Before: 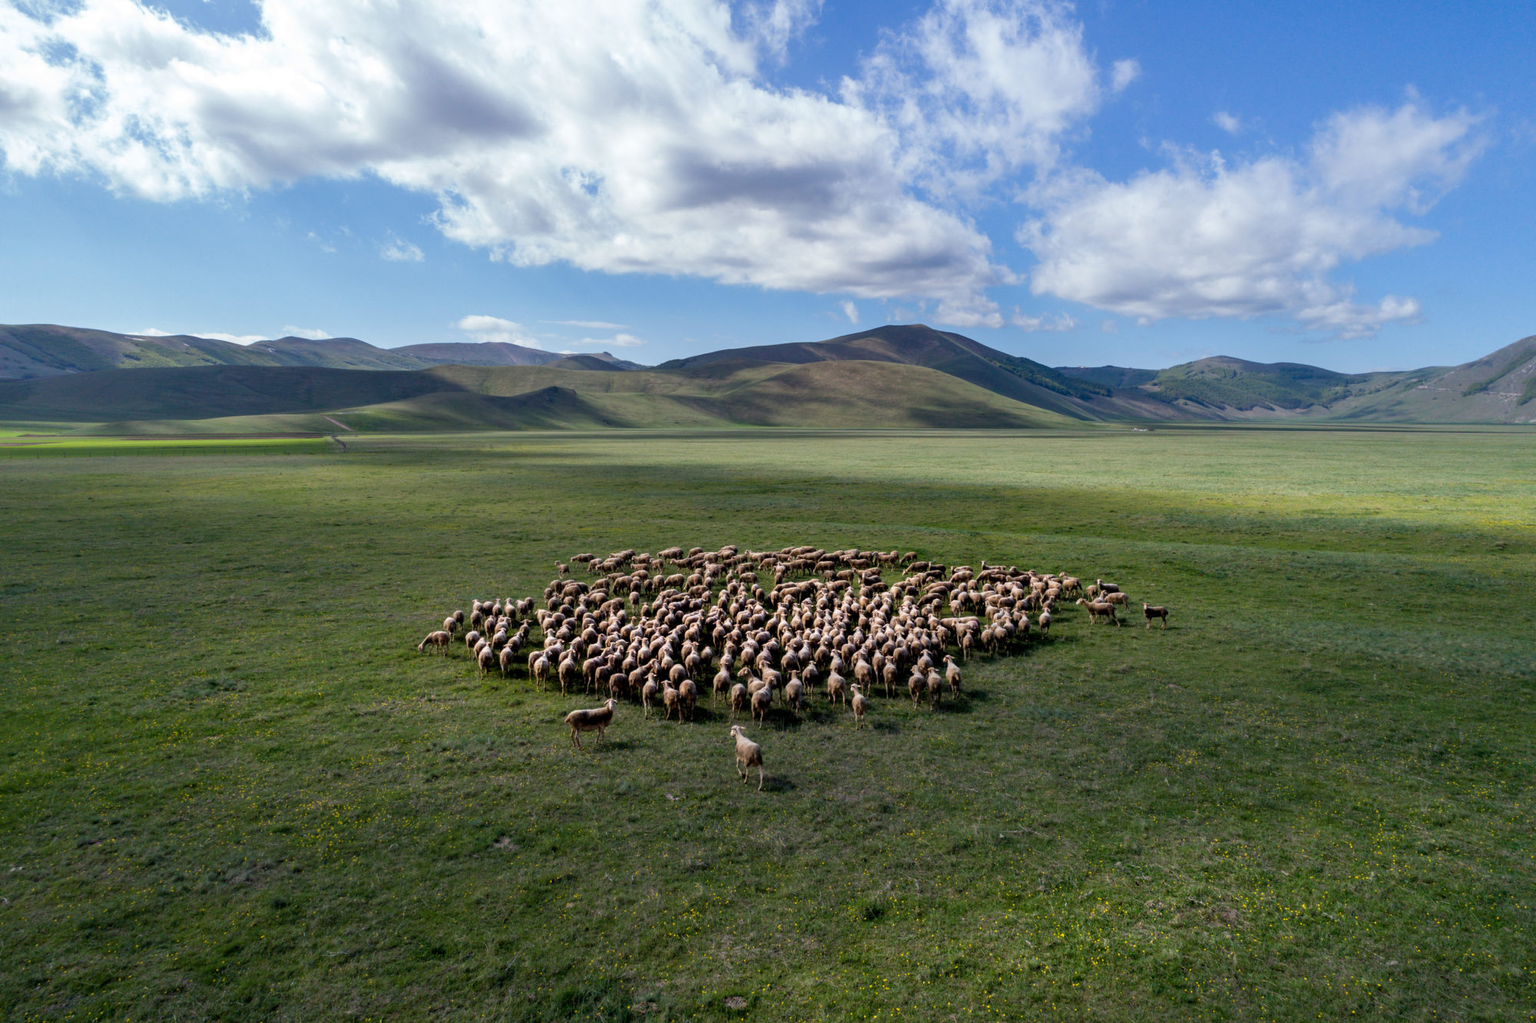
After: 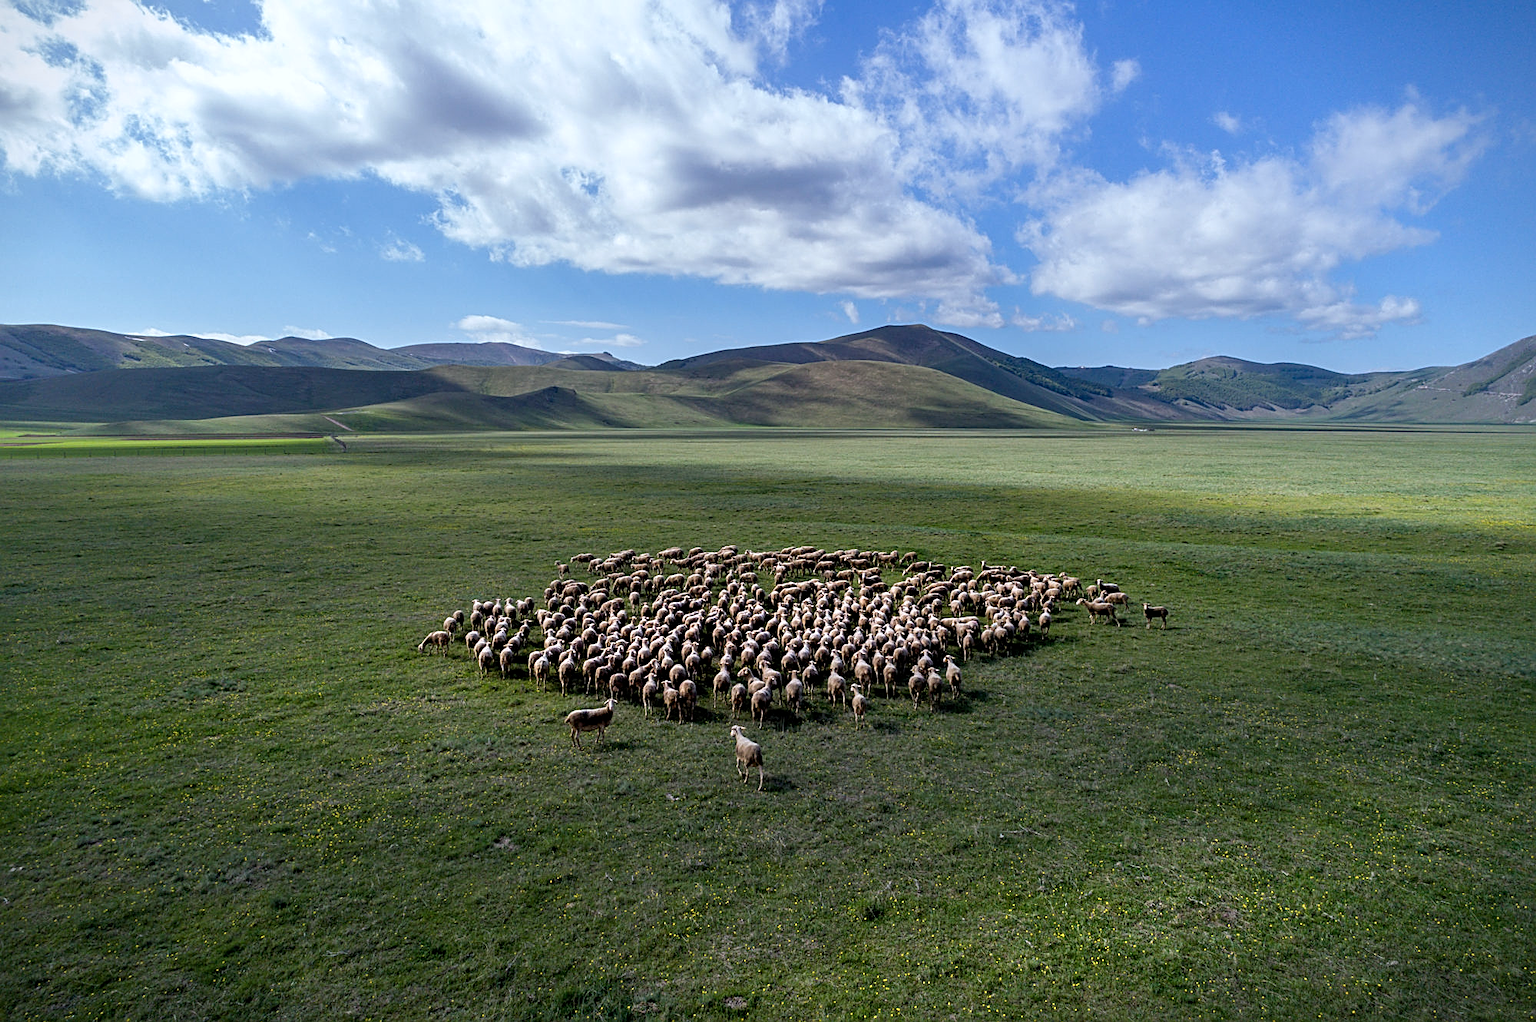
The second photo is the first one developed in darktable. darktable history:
sharpen: on, module defaults
vignetting: fall-off start 97.23%, saturation -0.024, center (-0.033, -0.042), width/height ratio 1.179, unbound false
contrast equalizer: y [[0.5, 0.5, 0.5, 0.512, 0.552, 0.62], [0.5 ×6], [0.5 ×4, 0.504, 0.553], [0 ×6], [0 ×6]]
white balance: red 0.967, blue 1.049
